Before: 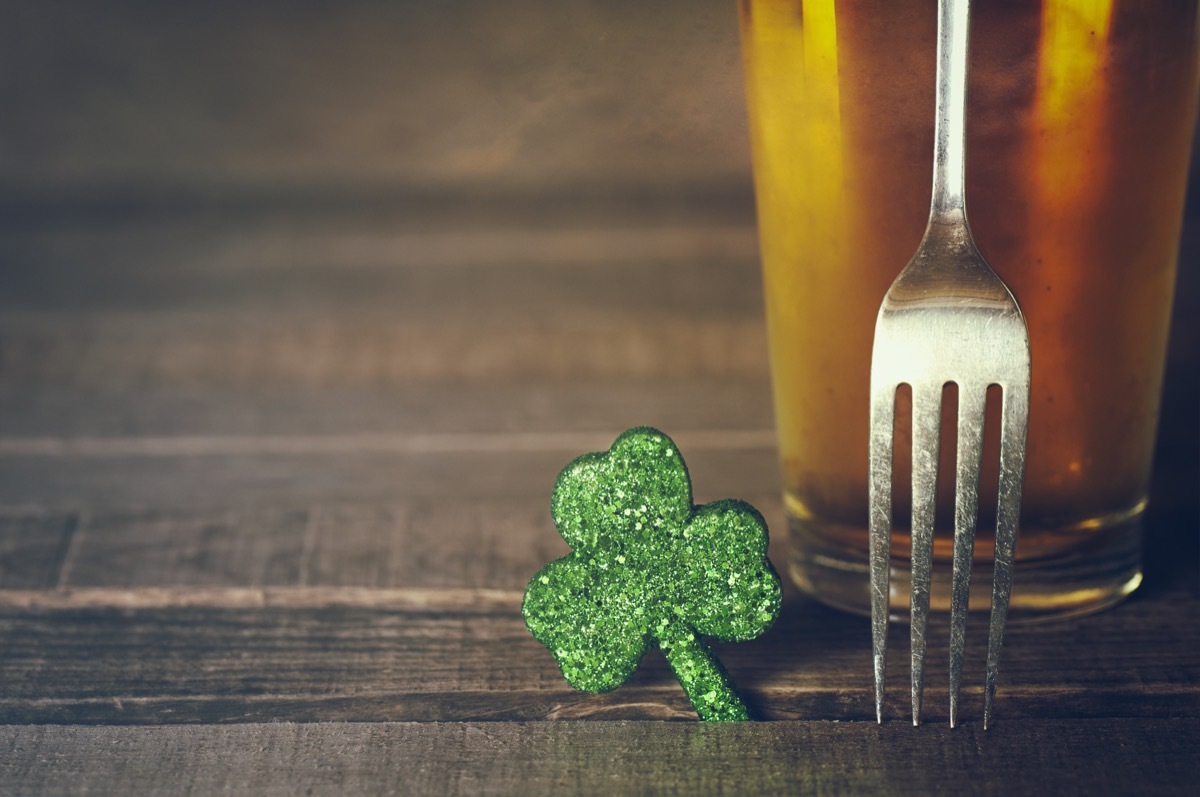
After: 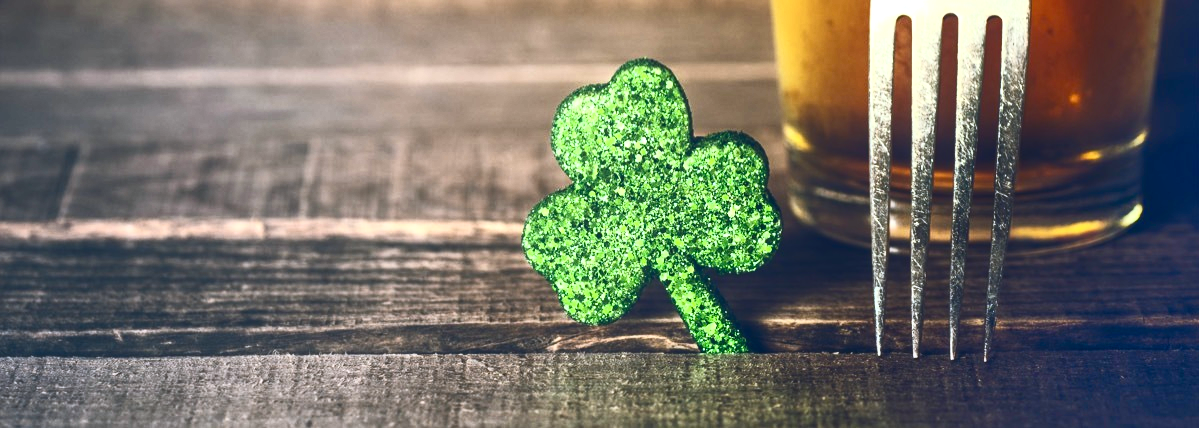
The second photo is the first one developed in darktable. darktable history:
color balance rgb: linear chroma grading › global chroma 1.801%, linear chroma grading › mid-tones -0.86%, perceptual saturation grading › global saturation 29.67%
local contrast: detail 109%
crop and rotate: top 46.225%, right 0.068%
contrast brightness saturation: contrast 0.63, brightness 0.337, saturation 0.141
color correction: highlights a* -0.105, highlights b* -5.8, shadows a* -0.149, shadows b* -0.102
shadows and highlights: radius 47.45, white point adjustment 6.61, compress 79.25%, soften with gaussian
